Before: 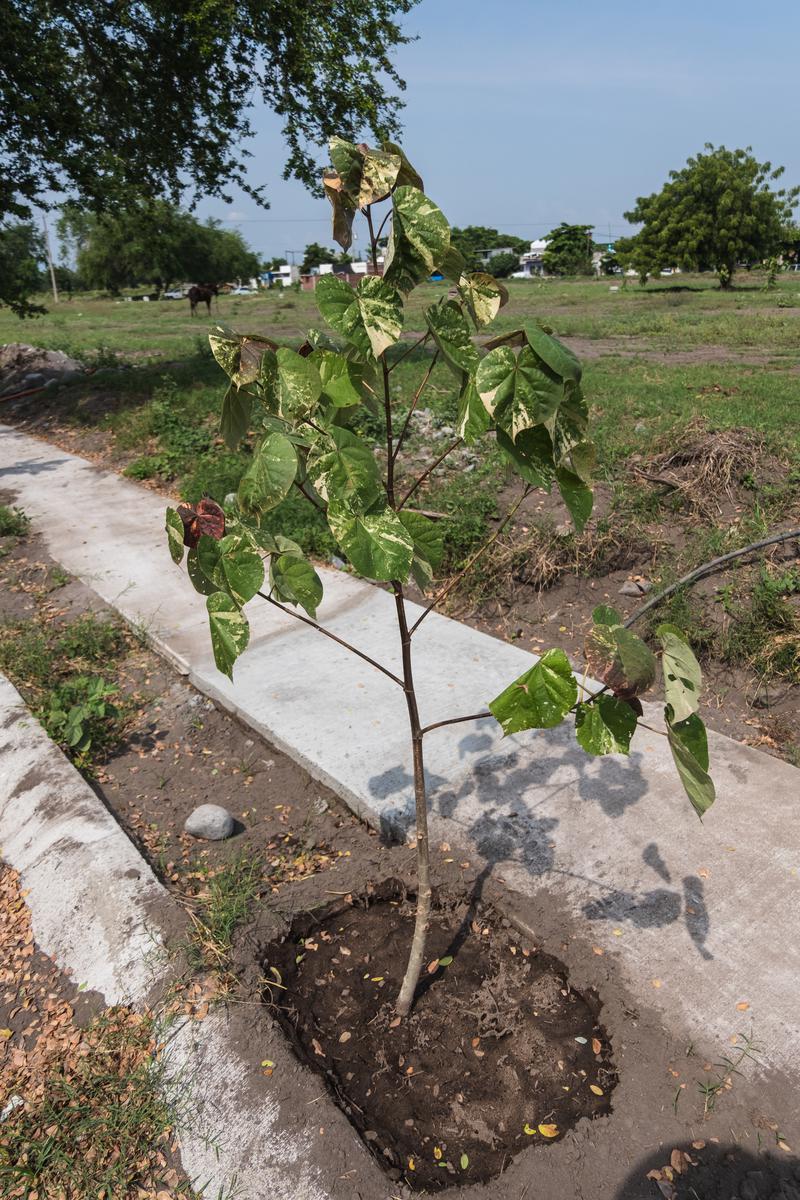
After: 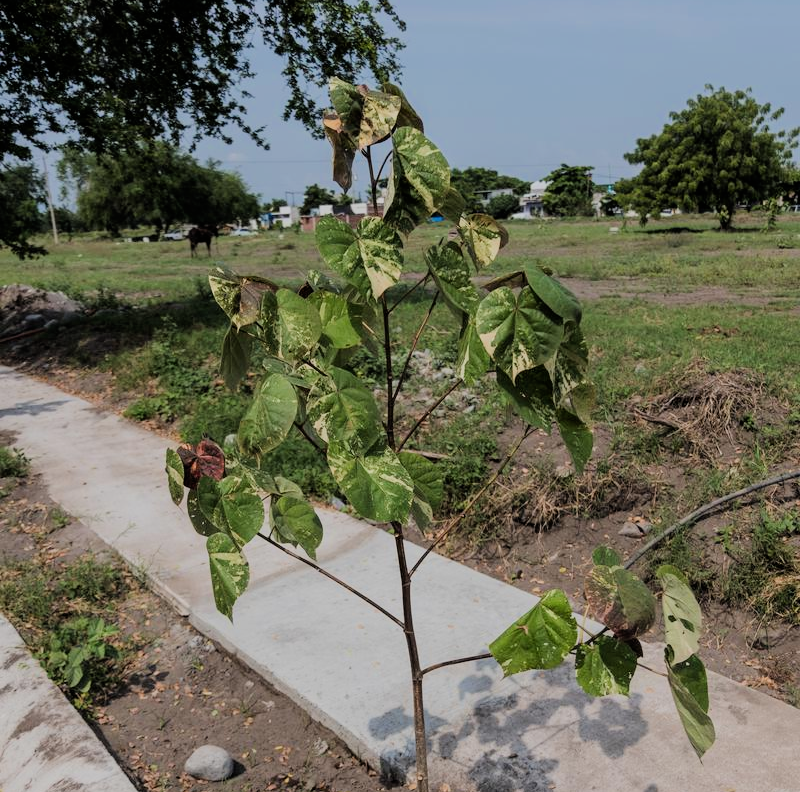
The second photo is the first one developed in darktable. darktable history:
filmic rgb: black relative exposure -6.86 EV, white relative exposure 5.85 EV, hardness 2.69, color science v6 (2022)
crop and rotate: top 4.947%, bottom 29.027%
